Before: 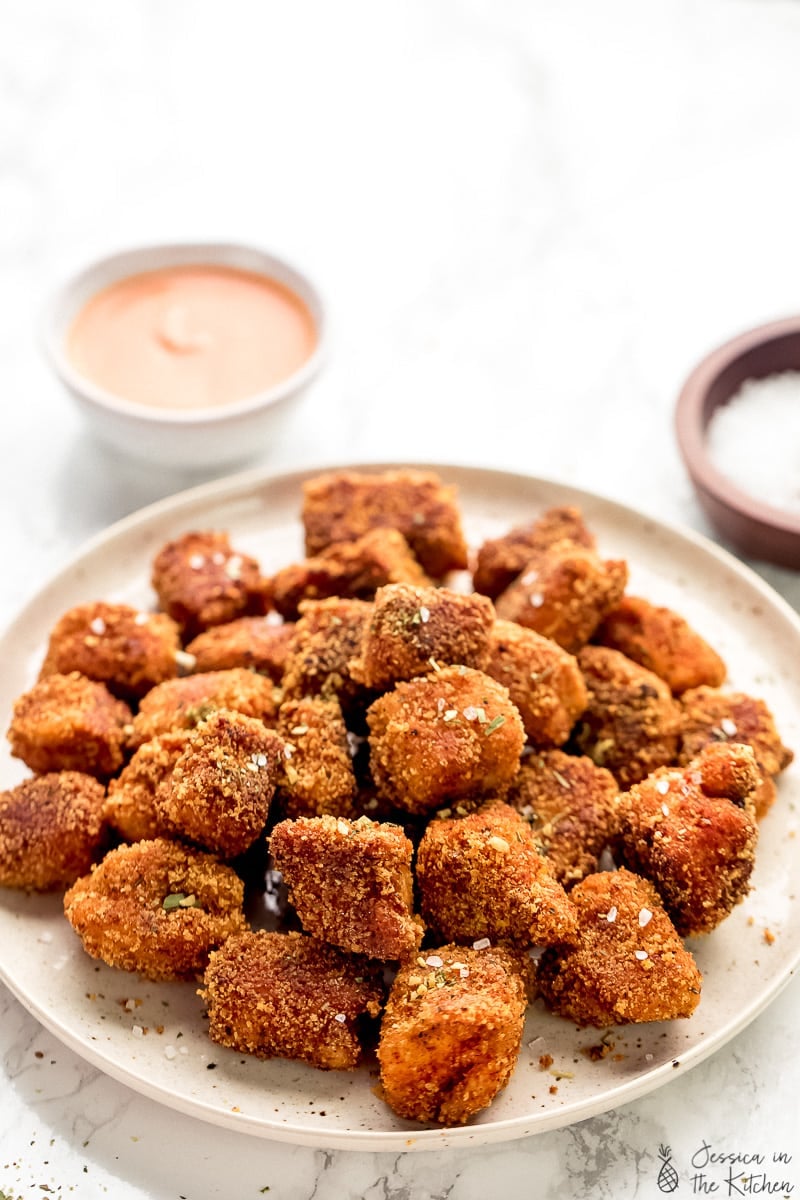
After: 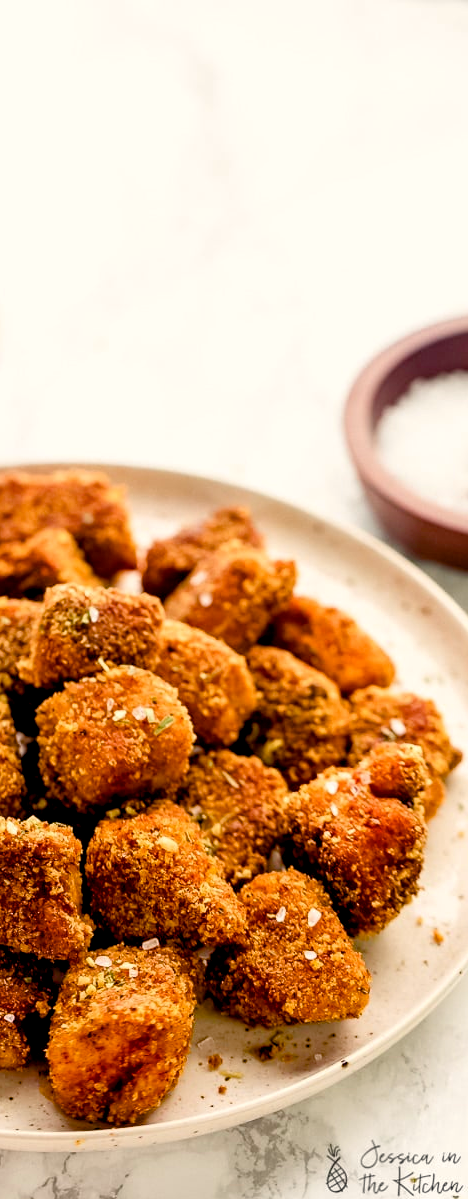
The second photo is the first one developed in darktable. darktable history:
color balance rgb: shadows lift › chroma 1%, shadows lift › hue 240.84°, highlights gain › chroma 2%, highlights gain › hue 73.2°, global offset › luminance -0.5%, perceptual saturation grading › global saturation 20%, perceptual saturation grading › highlights -25%, perceptual saturation grading › shadows 50%, global vibrance 25.26%
crop: left 41.402%
